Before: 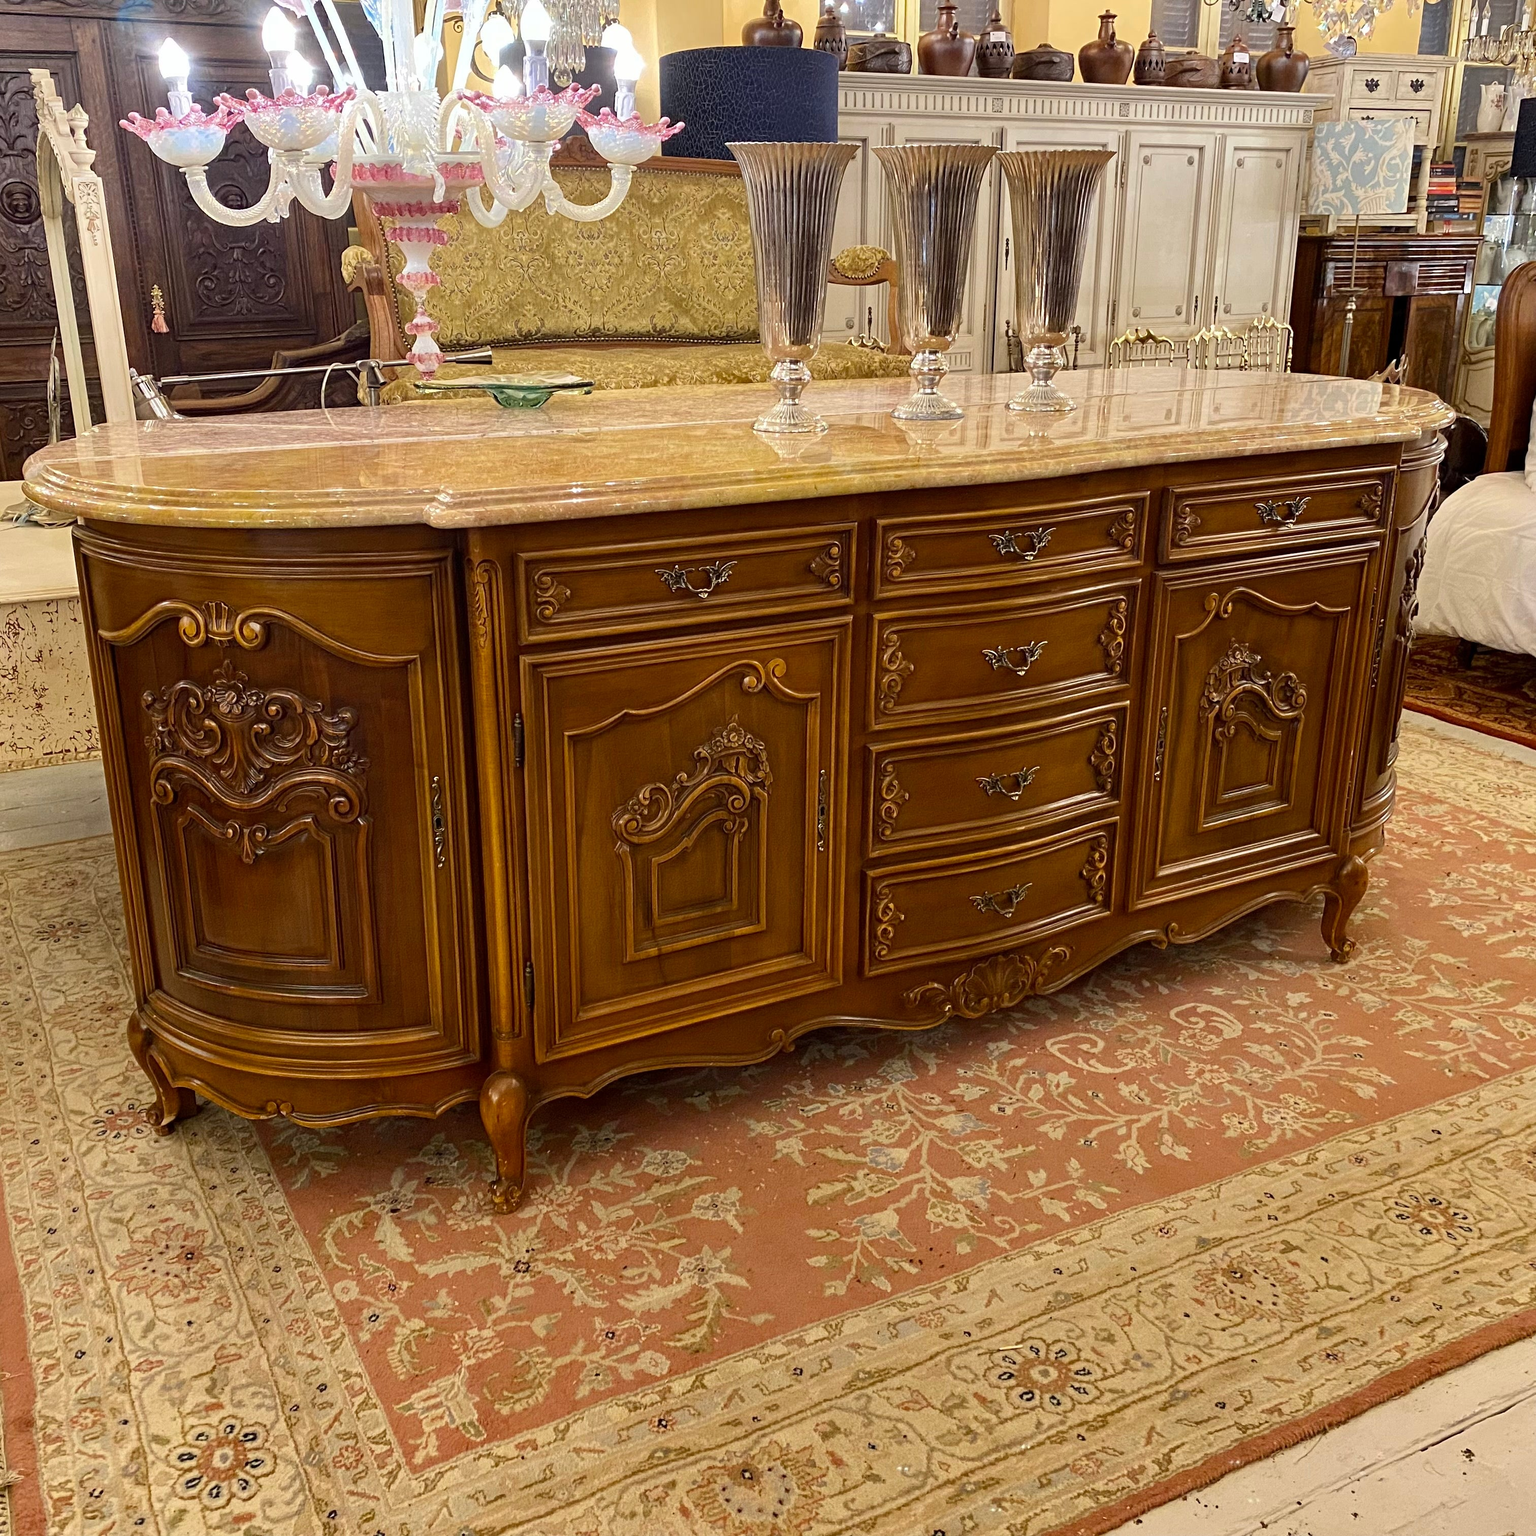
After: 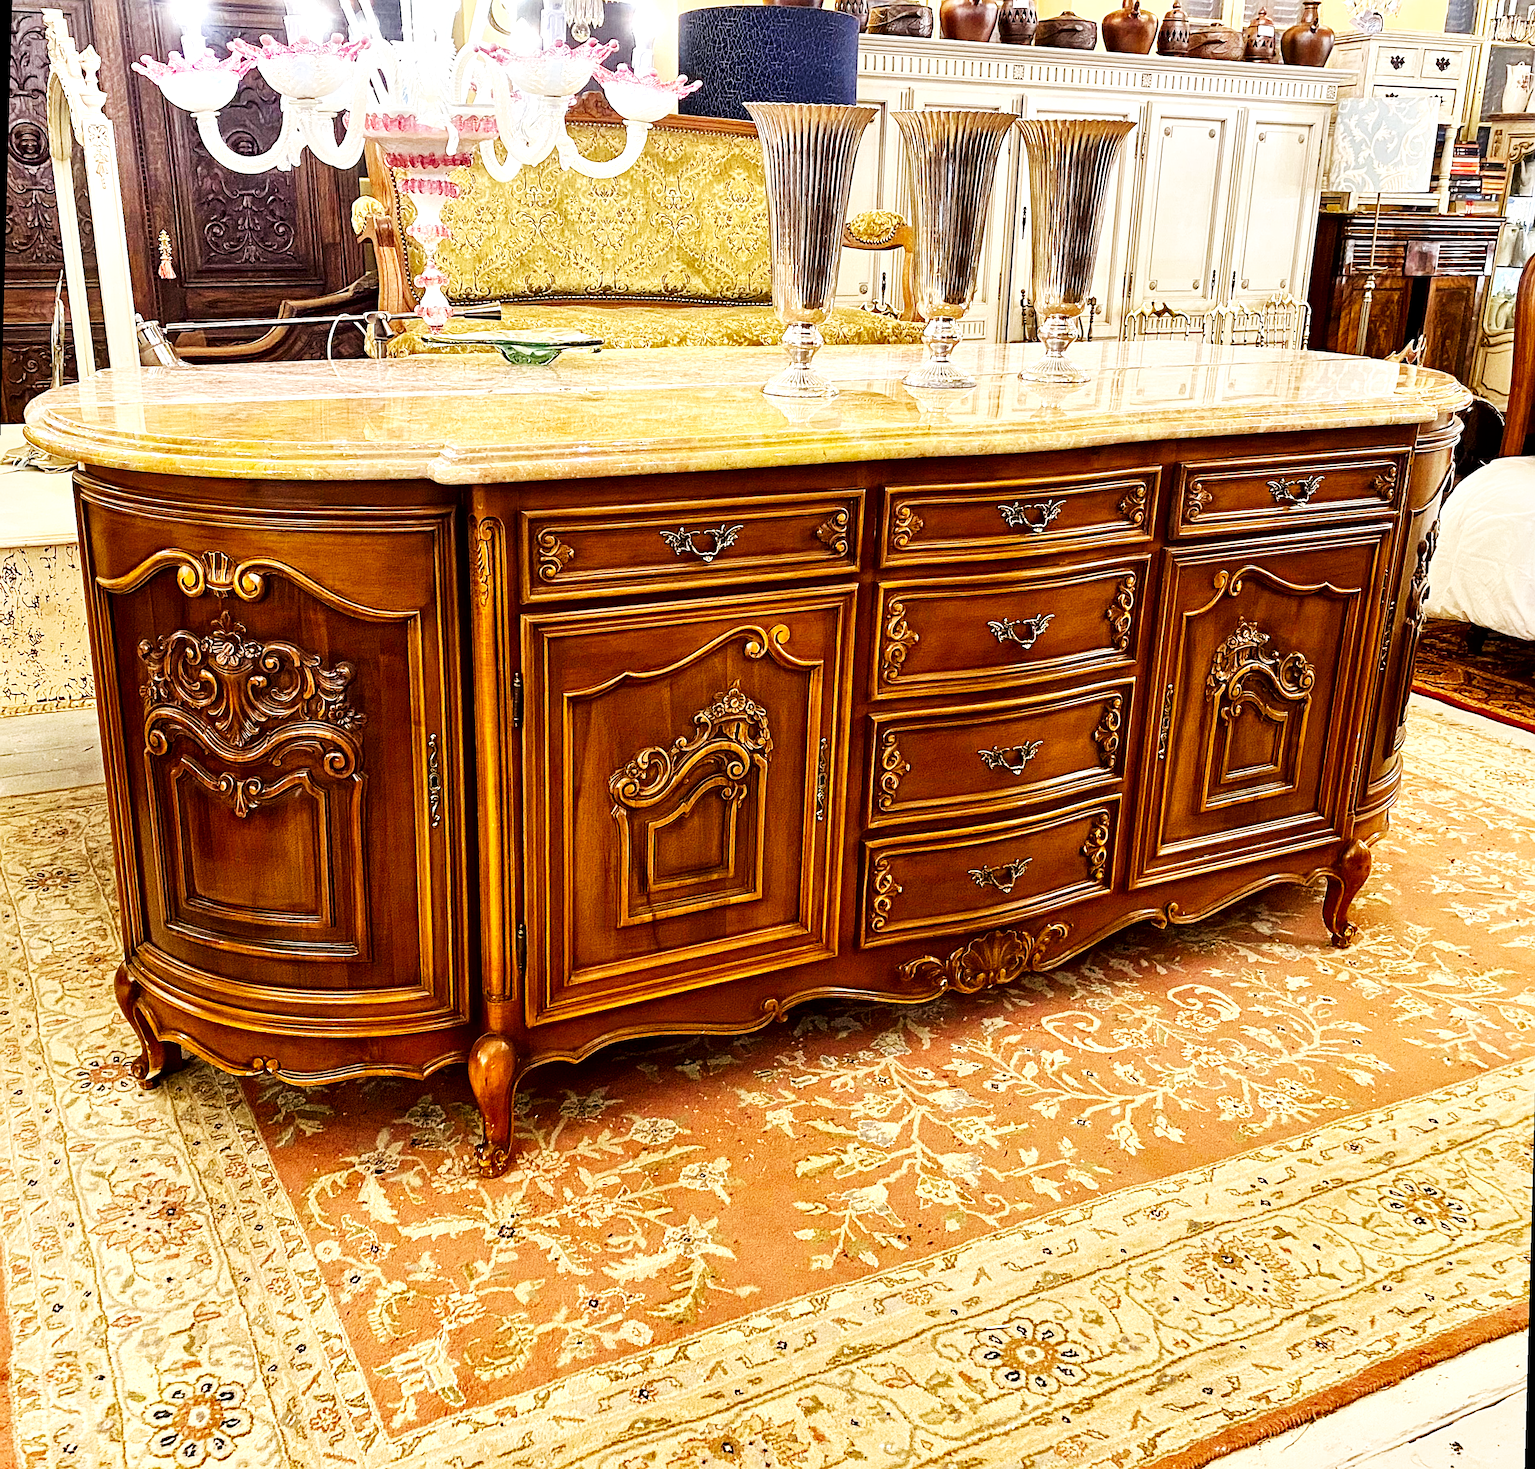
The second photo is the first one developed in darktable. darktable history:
rotate and perspective: rotation 1.57°, crop left 0.018, crop right 0.982, crop top 0.039, crop bottom 0.961
base curve: curves: ch0 [(0, 0) (0.007, 0.004) (0.027, 0.03) (0.046, 0.07) (0.207, 0.54) (0.442, 0.872) (0.673, 0.972) (1, 1)], preserve colors none
sharpen: on, module defaults
local contrast: mode bilateral grid, contrast 25, coarseness 60, detail 151%, midtone range 0.2
tone equalizer: on, module defaults
